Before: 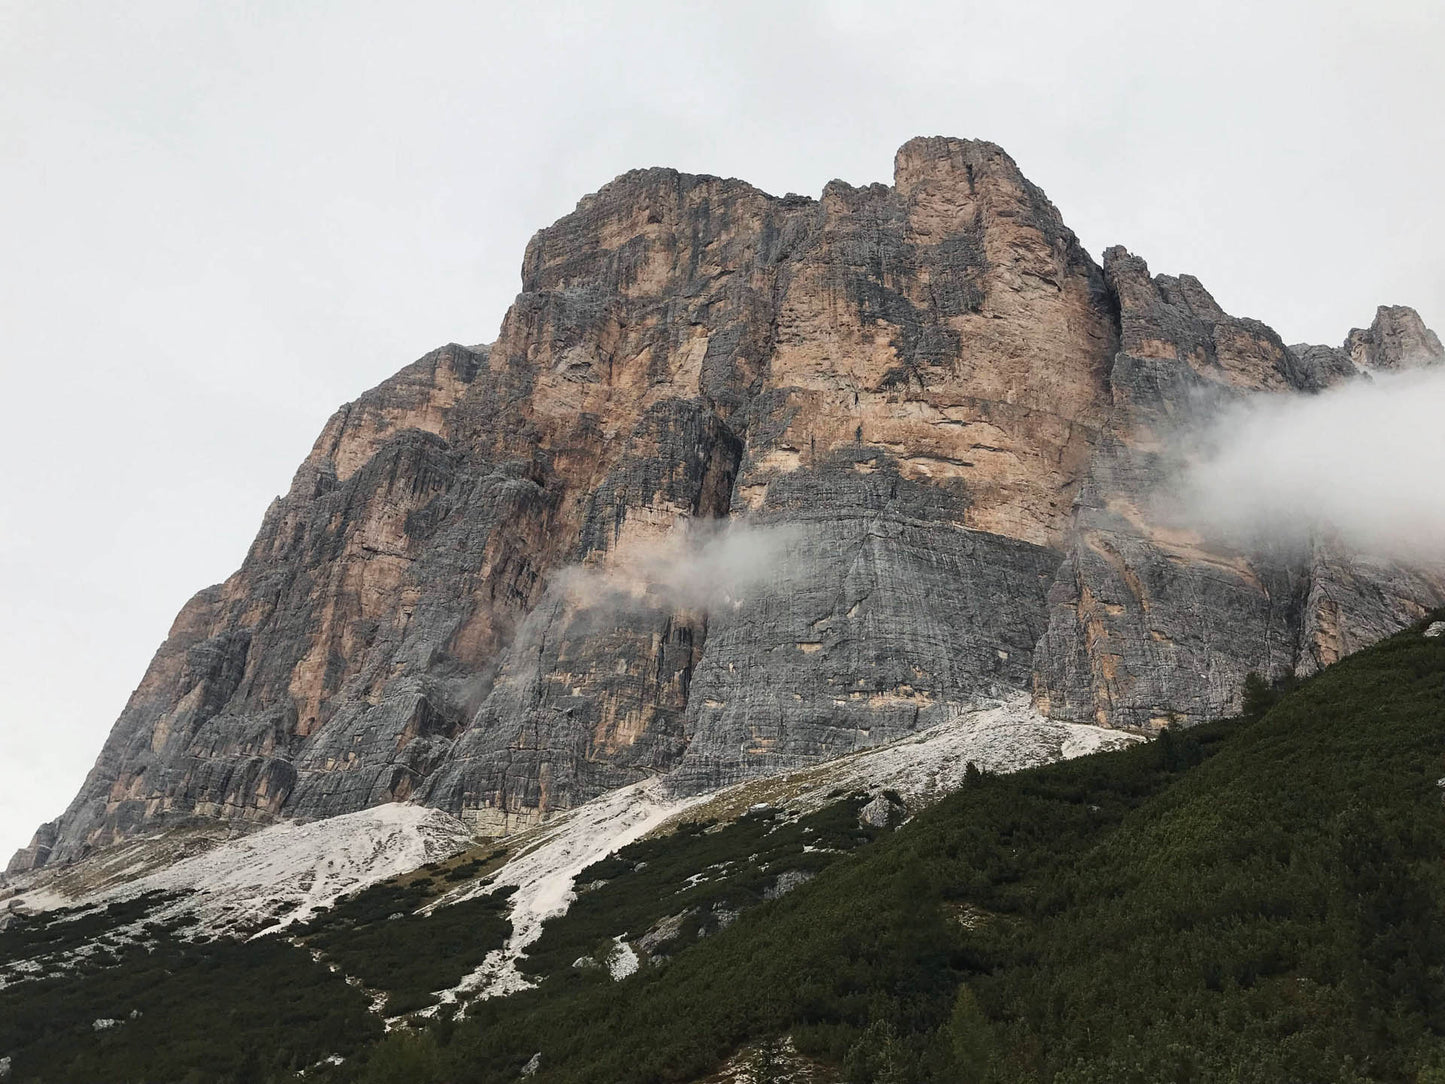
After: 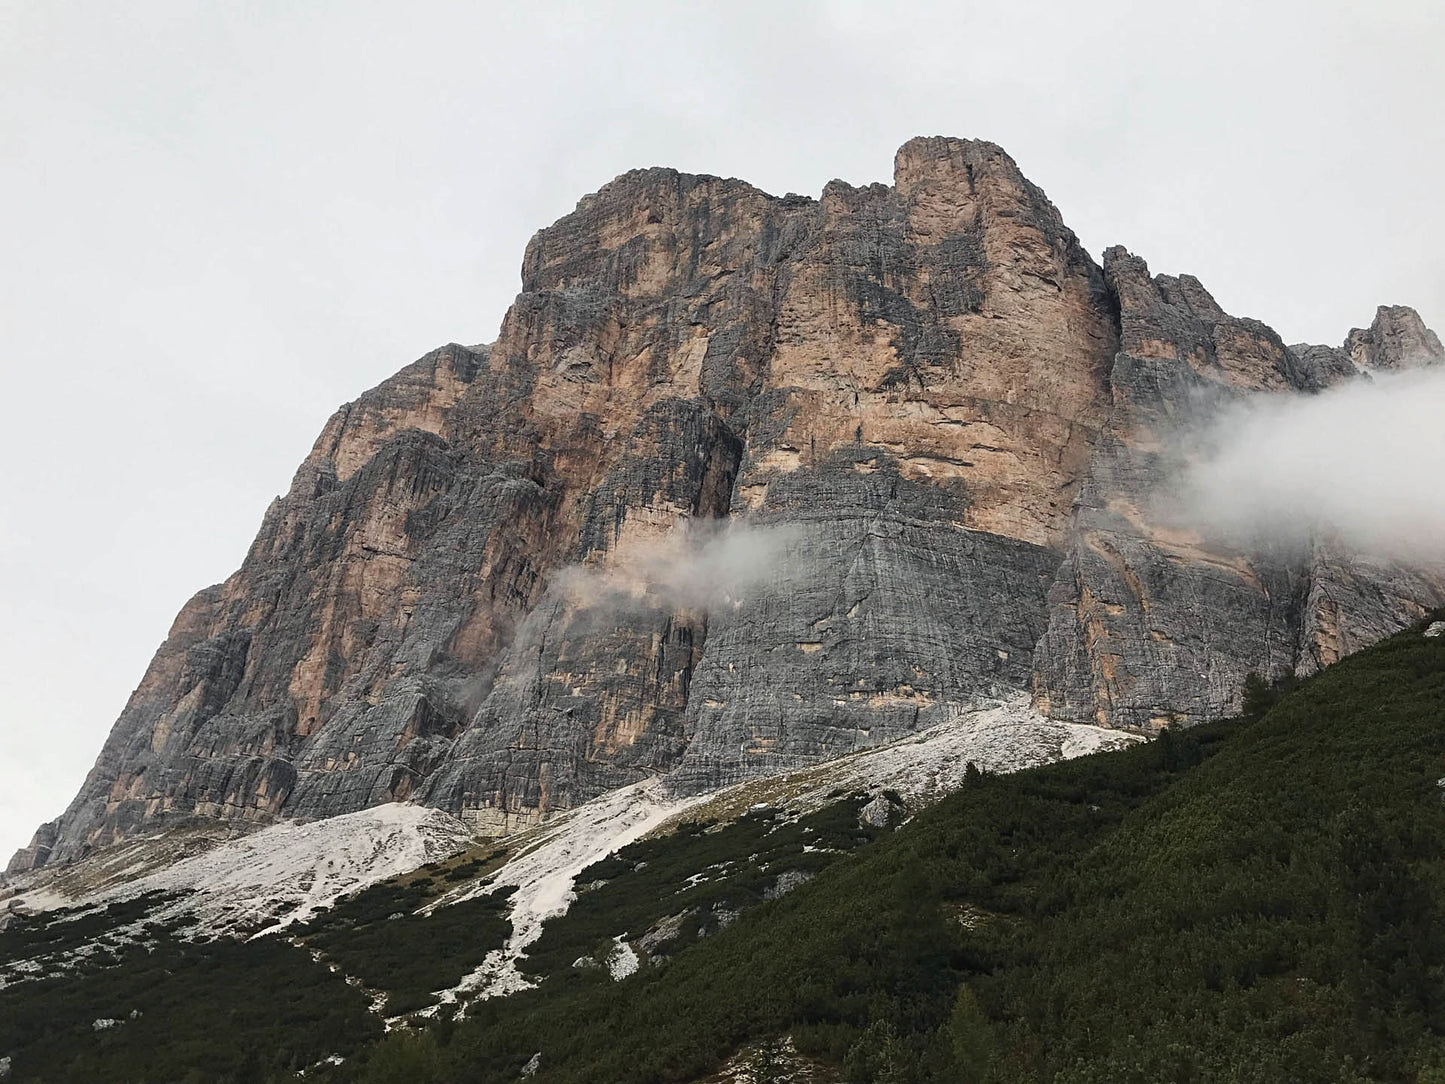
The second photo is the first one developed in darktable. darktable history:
sharpen: amount 0.2
base curve: curves: ch0 [(0, 0) (0.472, 0.455) (1, 1)], preserve colors none
